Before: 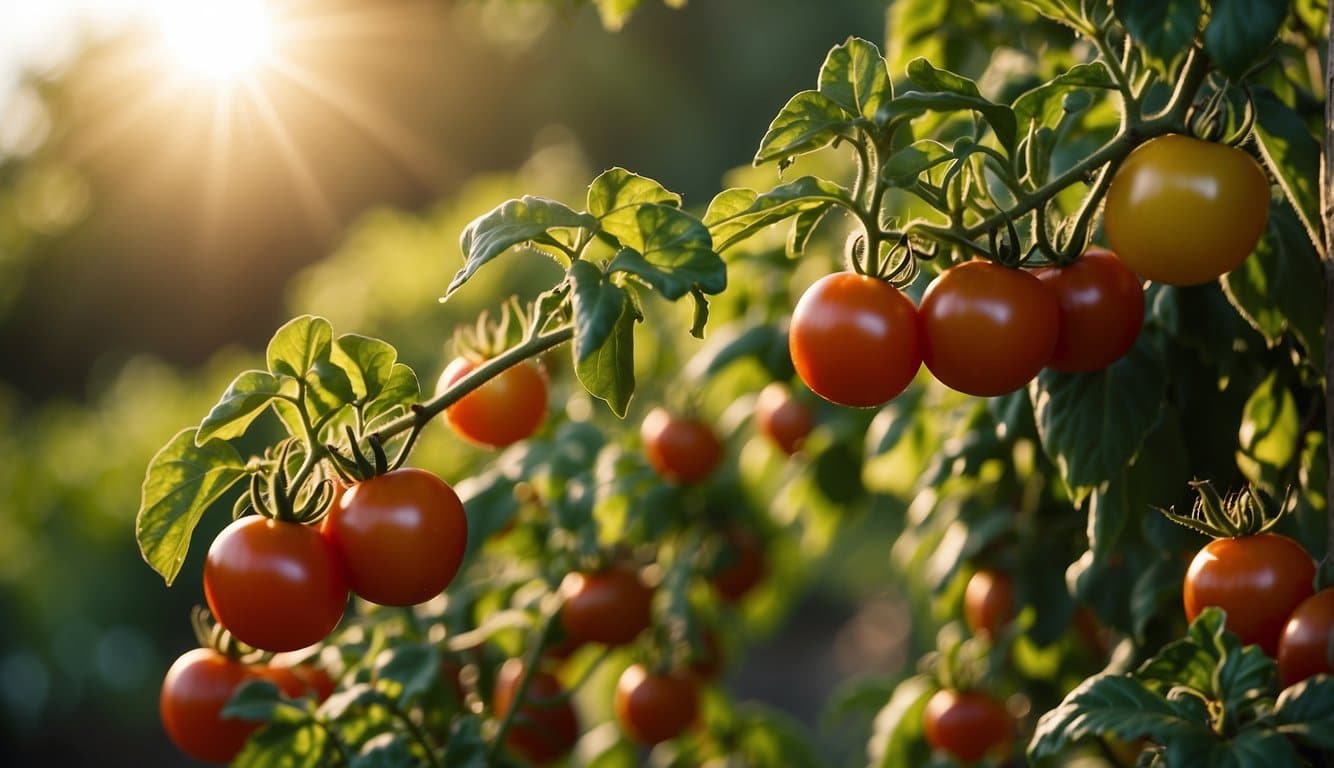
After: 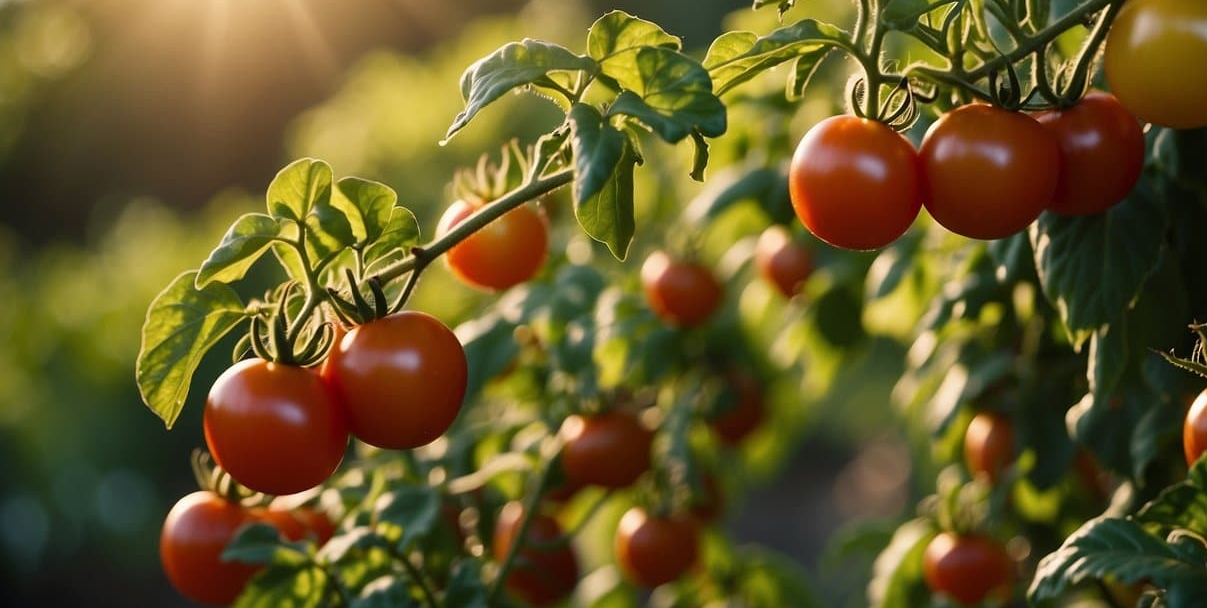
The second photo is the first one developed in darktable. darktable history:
crop: top 20.478%, right 9.45%, bottom 0.312%
